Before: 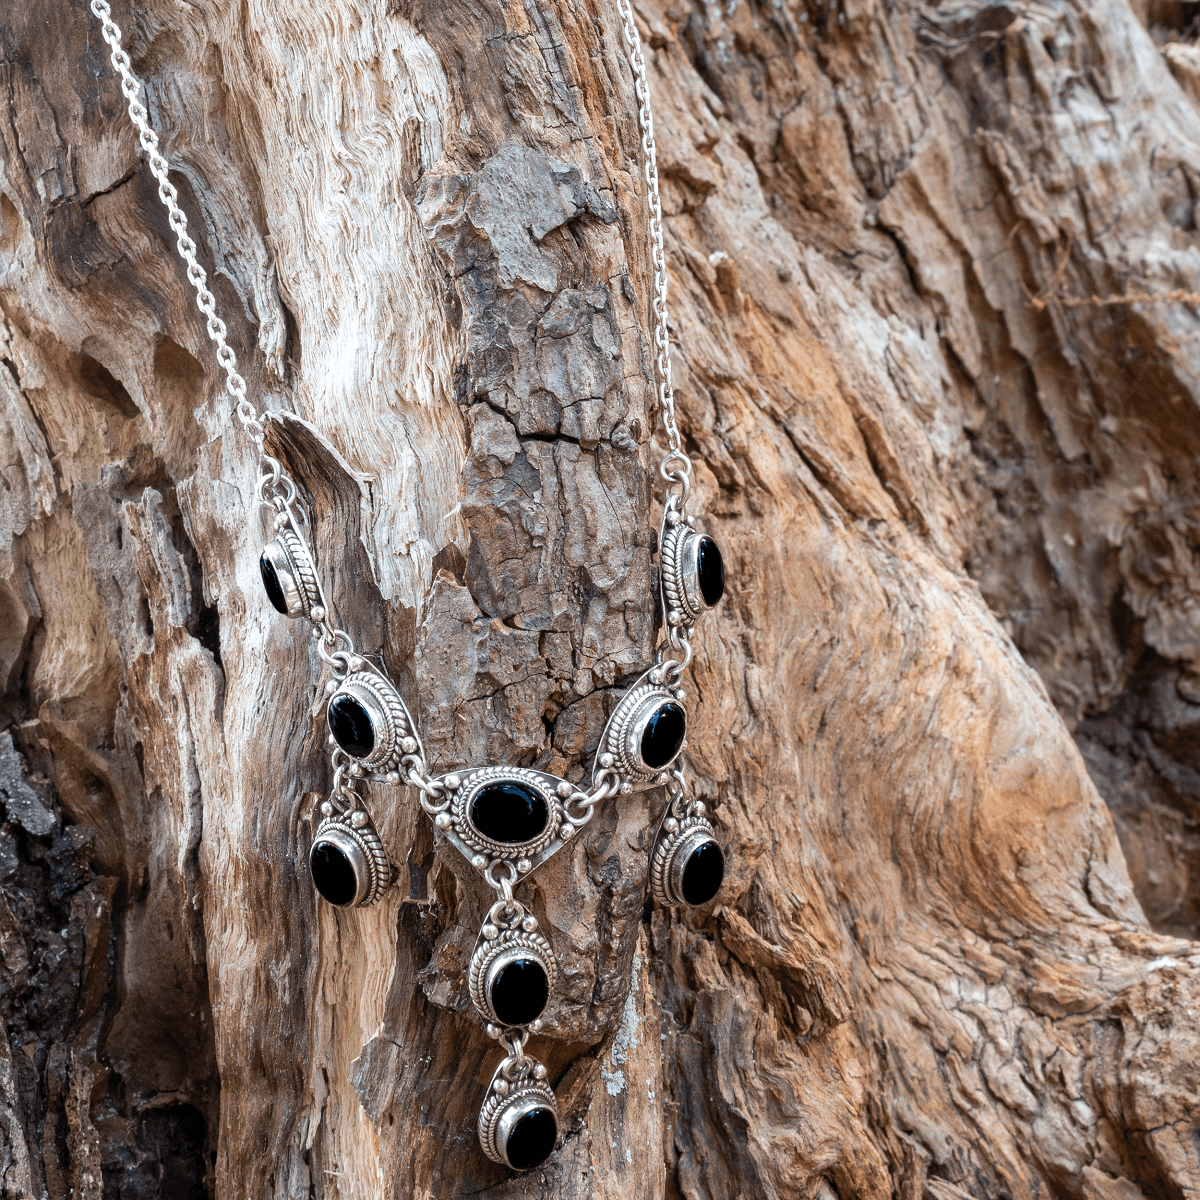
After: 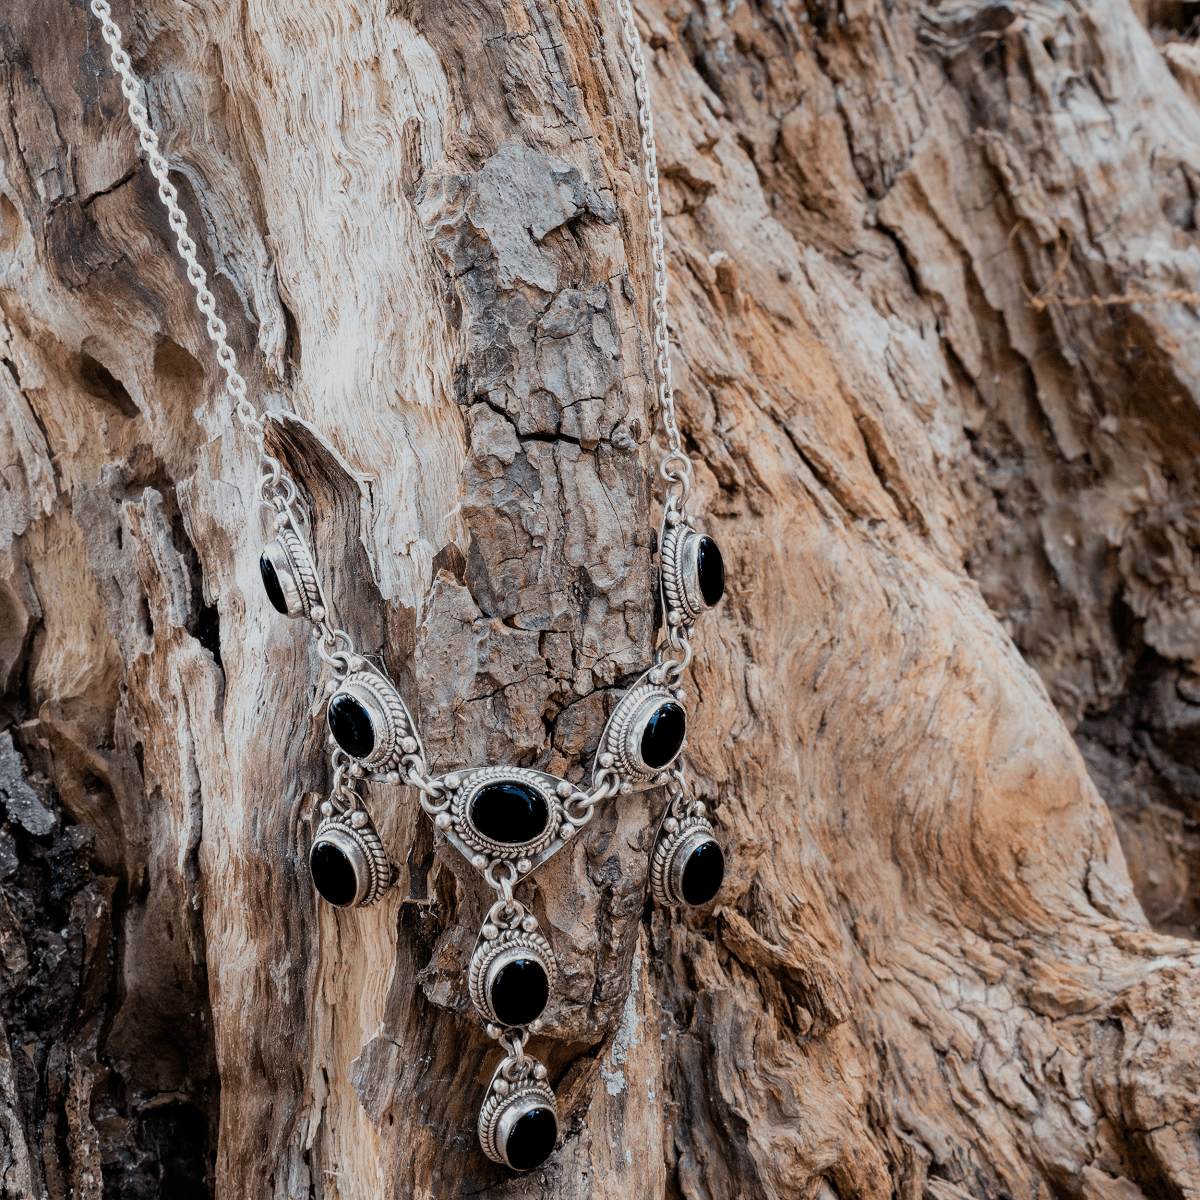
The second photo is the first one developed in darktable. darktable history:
filmic rgb: black relative exposure -7.65 EV, white relative exposure 4.56 EV, hardness 3.61
tone equalizer: on, module defaults
